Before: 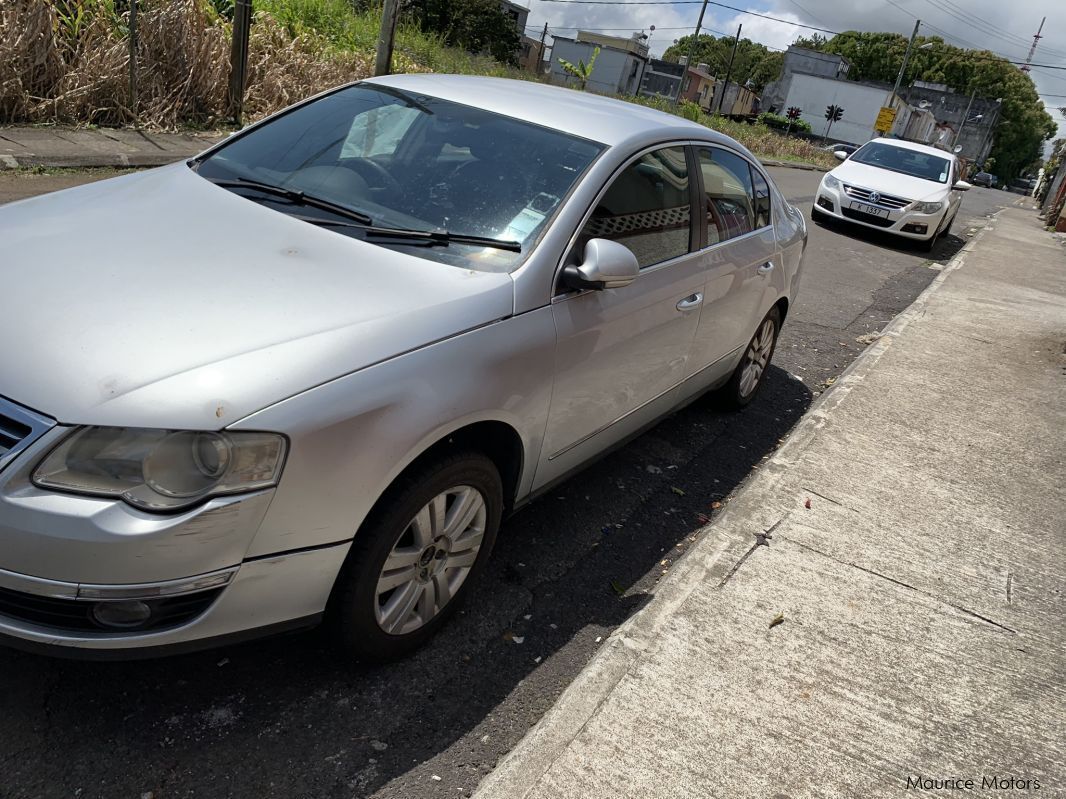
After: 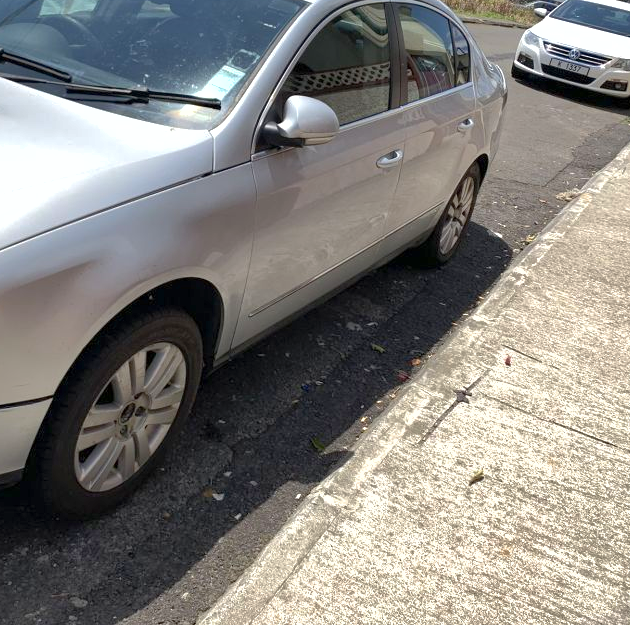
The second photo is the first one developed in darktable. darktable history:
exposure: exposure 0.609 EV, compensate exposure bias true, compensate highlight preservation false
crop and rotate: left 28.16%, top 17.929%, right 12.652%, bottom 3.833%
shadows and highlights: on, module defaults
